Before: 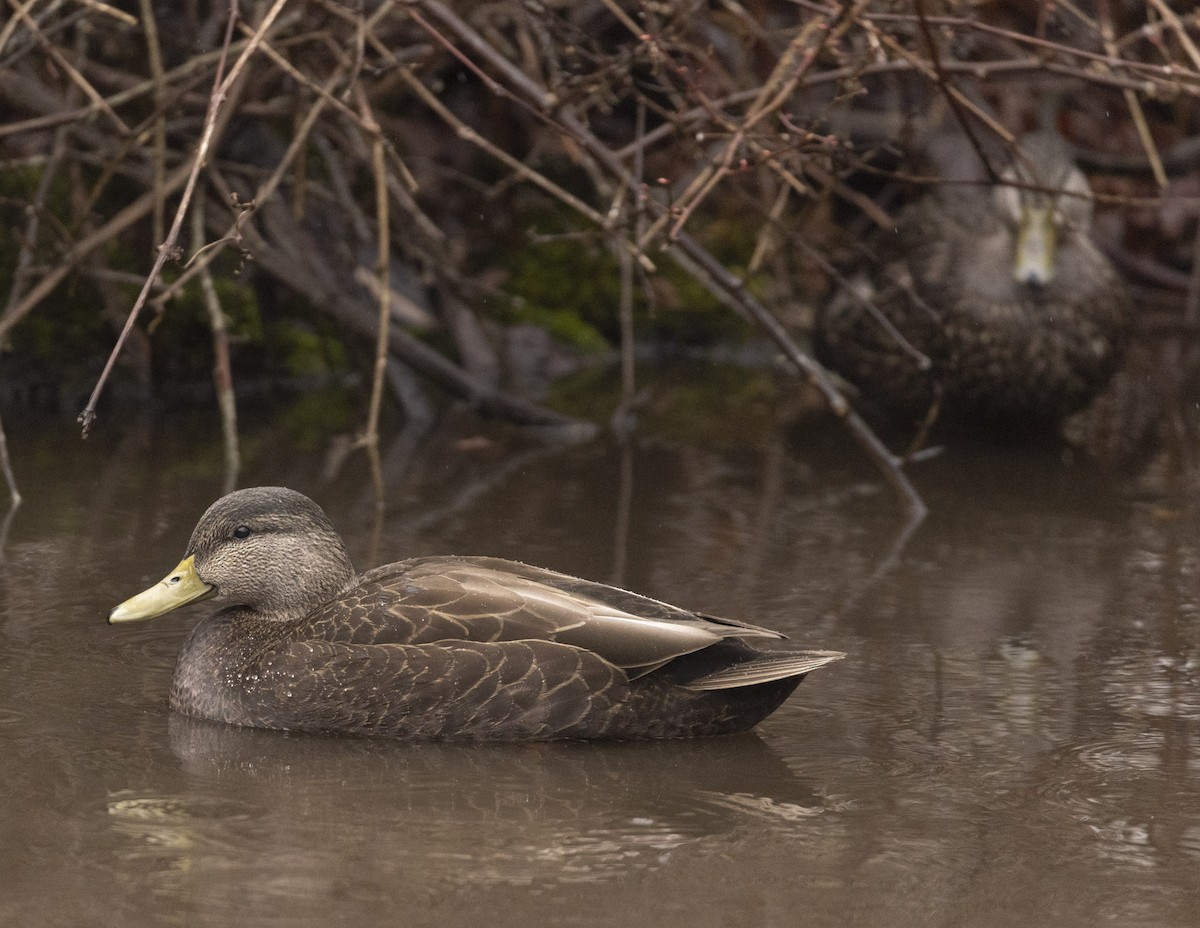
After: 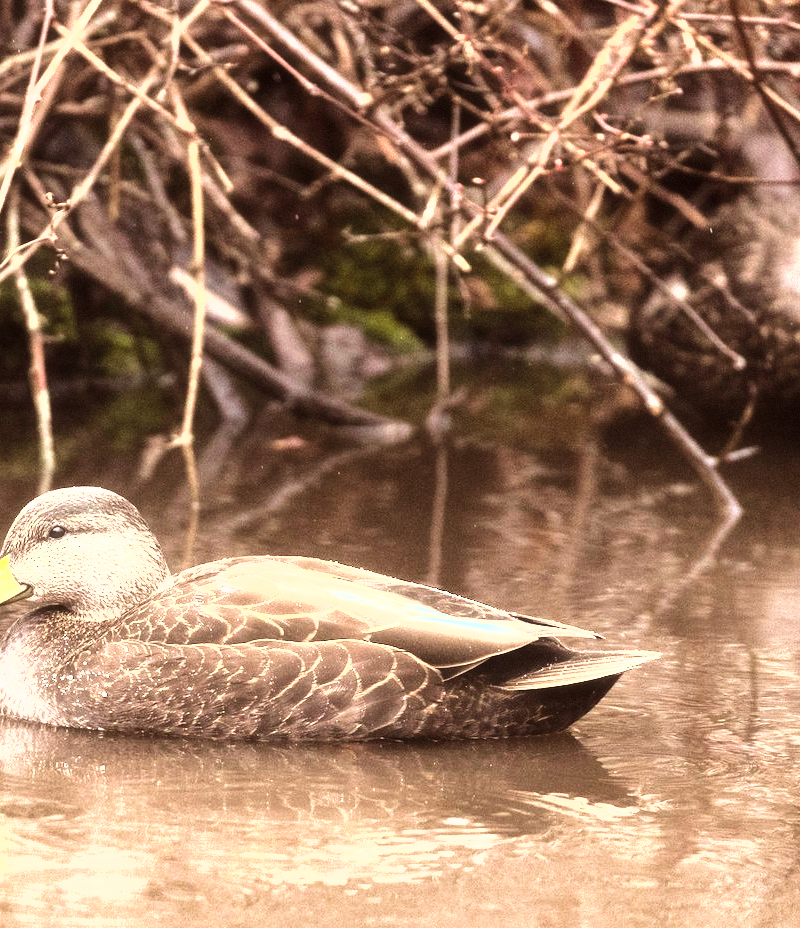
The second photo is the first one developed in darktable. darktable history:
shadows and highlights: shadows 29.61, highlights -30.47, low approximation 0.01, soften with gaussian
velvia: on, module defaults
haze removal: strength -0.1, adaptive false
exposure: black level correction 0, exposure 1.625 EV, compensate exposure bias true, compensate highlight preservation false
rgb levels: mode RGB, independent channels, levels [[0, 0.5, 1], [0, 0.521, 1], [0, 0.536, 1]]
color zones: curves: ch0 [(0, 0.5) (0.143, 0.5) (0.286, 0.5) (0.429, 0.504) (0.571, 0.5) (0.714, 0.509) (0.857, 0.5) (1, 0.5)]; ch1 [(0, 0.425) (0.143, 0.425) (0.286, 0.375) (0.429, 0.405) (0.571, 0.5) (0.714, 0.47) (0.857, 0.425) (1, 0.435)]; ch2 [(0, 0.5) (0.143, 0.5) (0.286, 0.5) (0.429, 0.517) (0.571, 0.5) (0.714, 0.51) (0.857, 0.5) (1, 0.5)]
tone equalizer: -8 EV -1.08 EV, -7 EV -1.01 EV, -6 EV -0.867 EV, -5 EV -0.578 EV, -3 EV 0.578 EV, -2 EV 0.867 EV, -1 EV 1.01 EV, +0 EV 1.08 EV, edges refinement/feathering 500, mask exposure compensation -1.57 EV, preserve details no
crop and rotate: left 15.446%, right 17.836%
